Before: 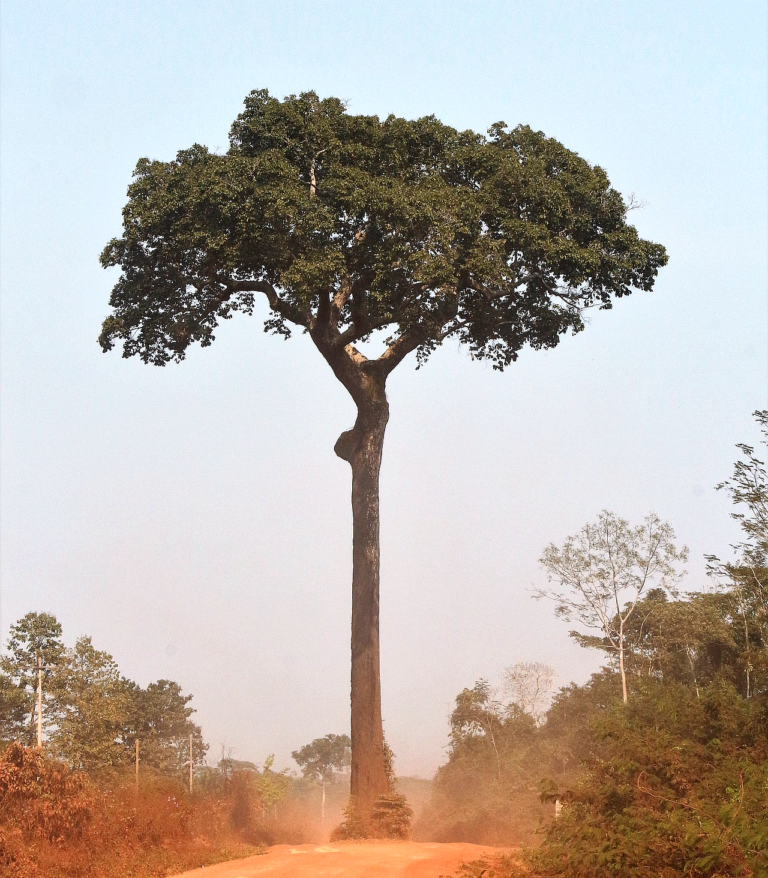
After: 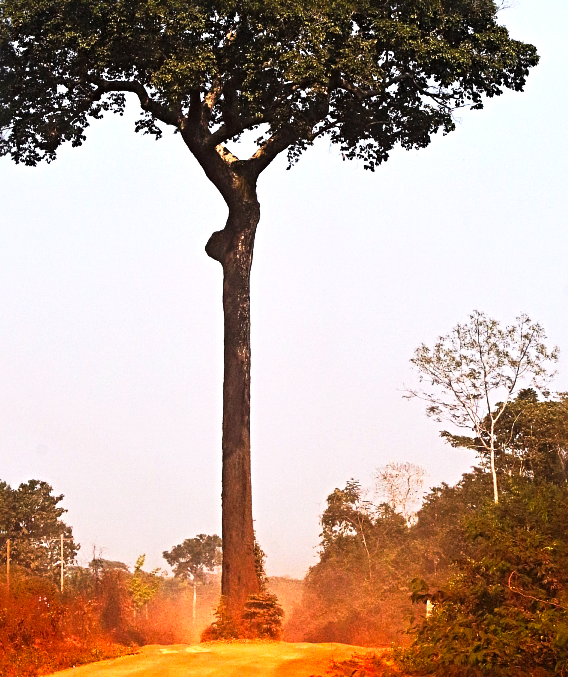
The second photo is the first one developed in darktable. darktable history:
tone curve: curves: ch0 [(0, 0) (0.003, 0.007) (0.011, 0.01) (0.025, 0.016) (0.044, 0.025) (0.069, 0.036) (0.1, 0.052) (0.136, 0.073) (0.177, 0.103) (0.224, 0.135) (0.277, 0.177) (0.335, 0.233) (0.399, 0.303) (0.468, 0.376) (0.543, 0.469) (0.623, 0.581) (0.709, 0.723) (0.801, 0.863) (0.898, 0.938) (1, 1)], preserve colors none
crop: left 16.871%, top 22.857%, right 9.116%
color balance: contrast 6.48%, output saturation 113.3%
sharpen: radius 4.883
white balance: red 1.009, blue 1.027
